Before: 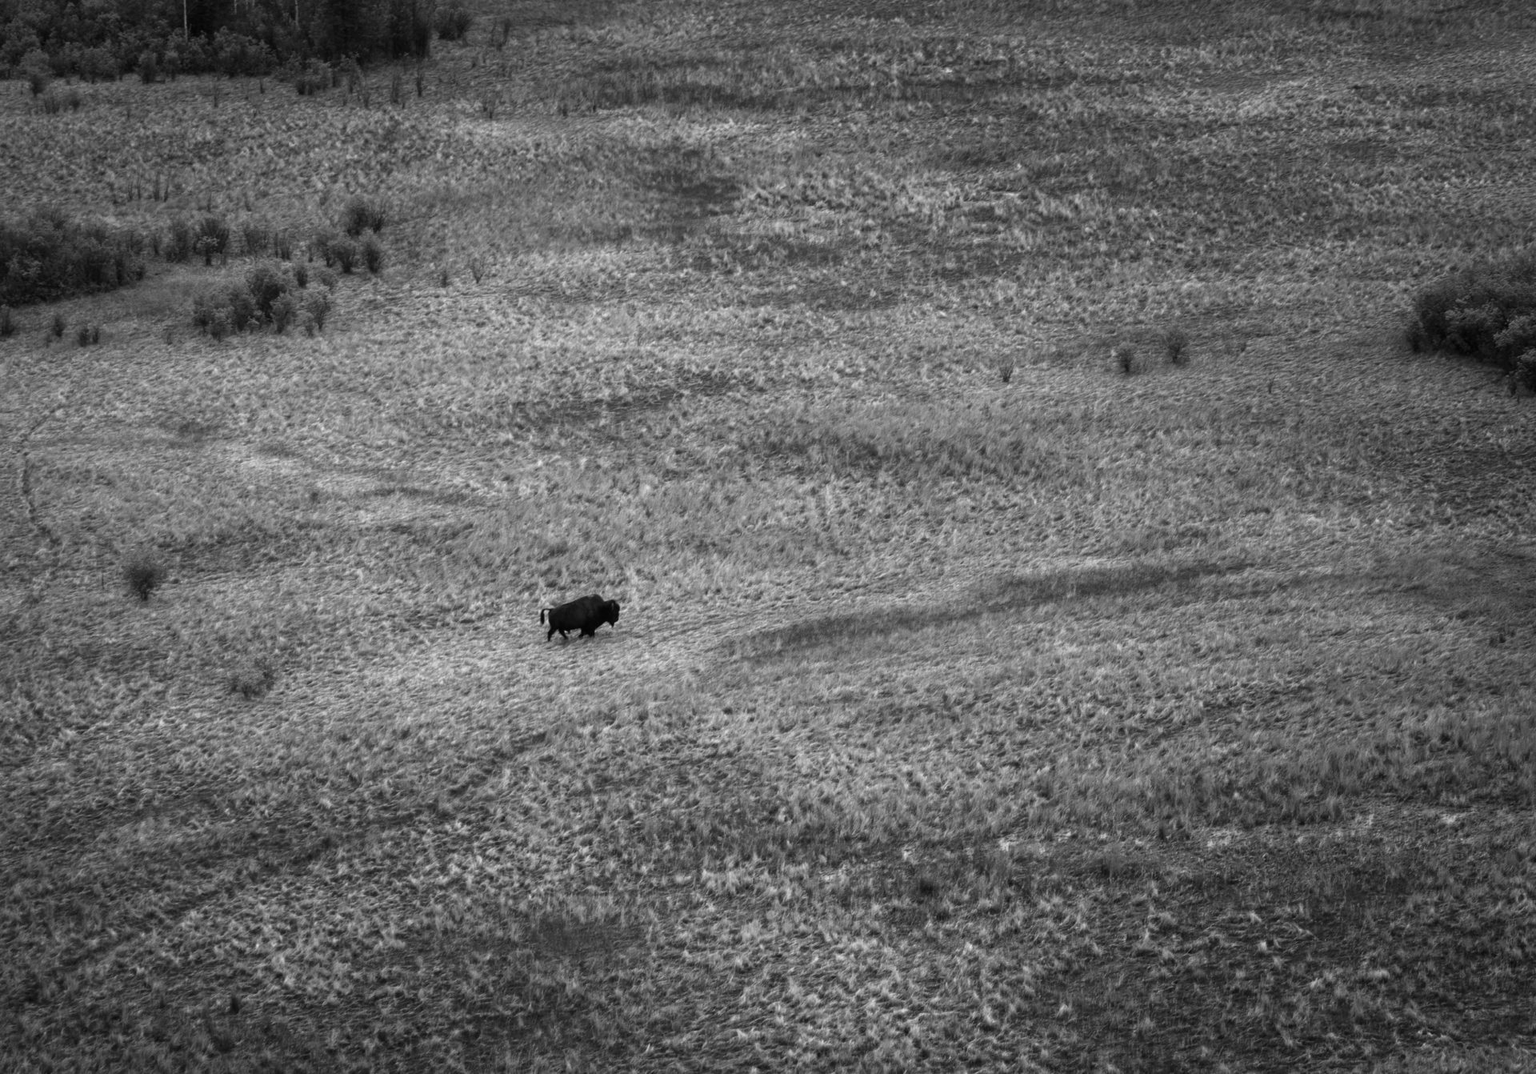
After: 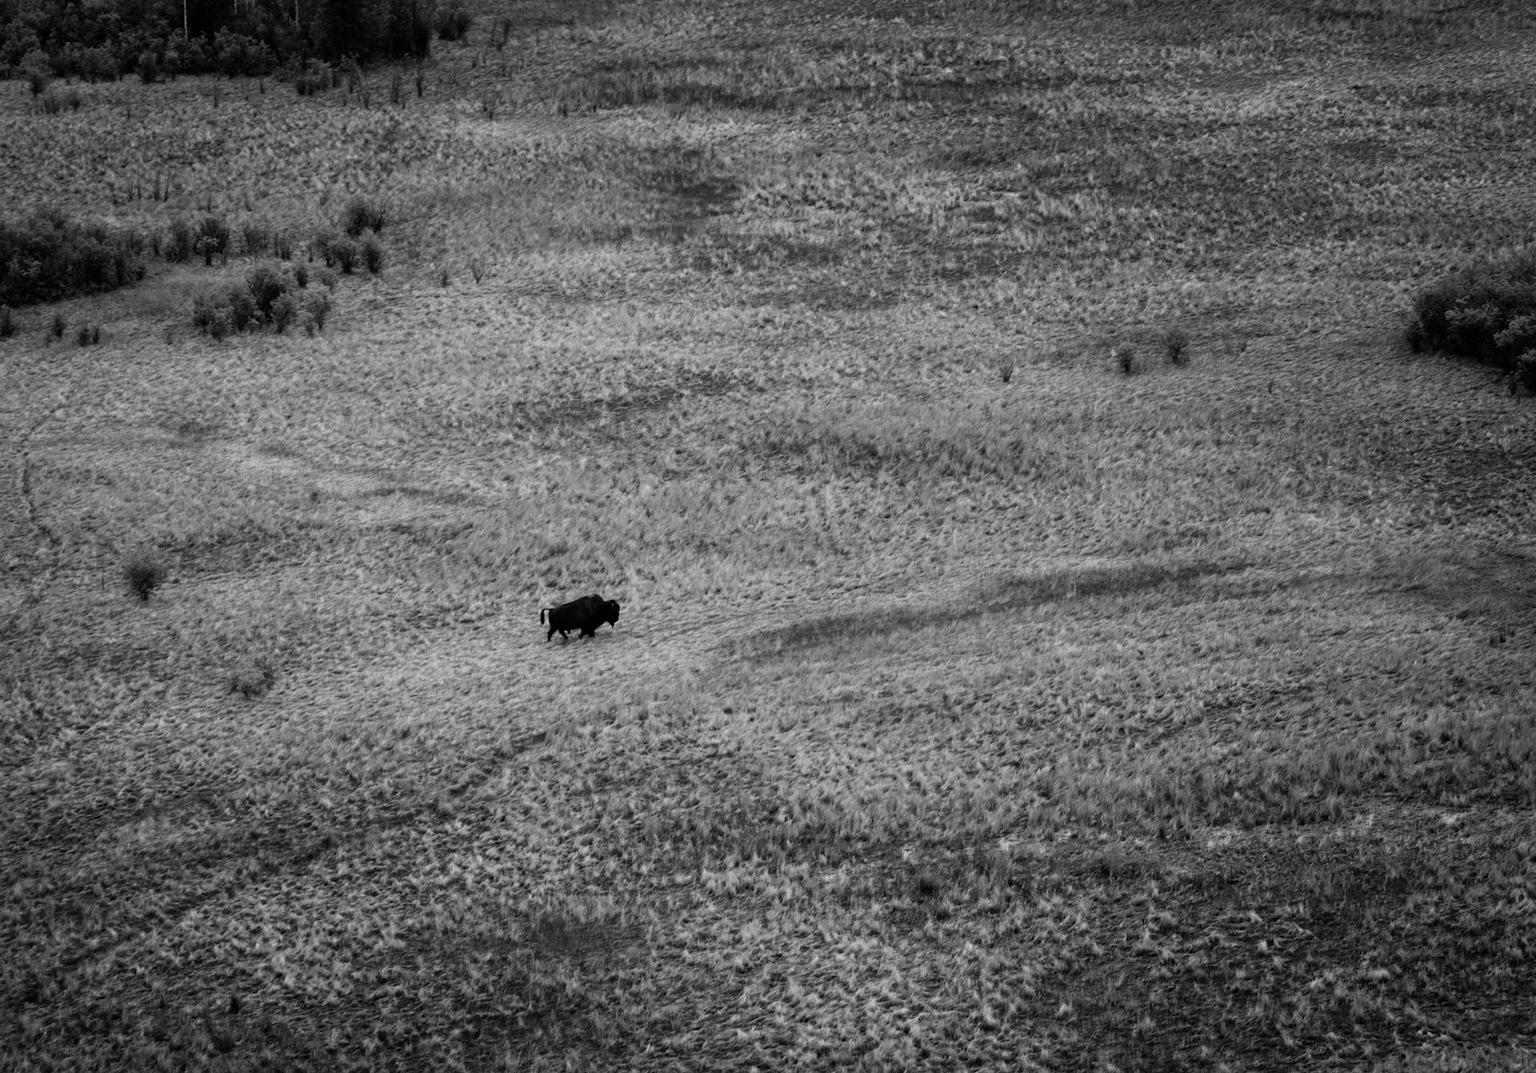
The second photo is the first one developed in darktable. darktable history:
filmic rgb: black relative exposure -7.65 EV, white relative exposure 4.56 EV, hardness 3.61, contrast 1.051
